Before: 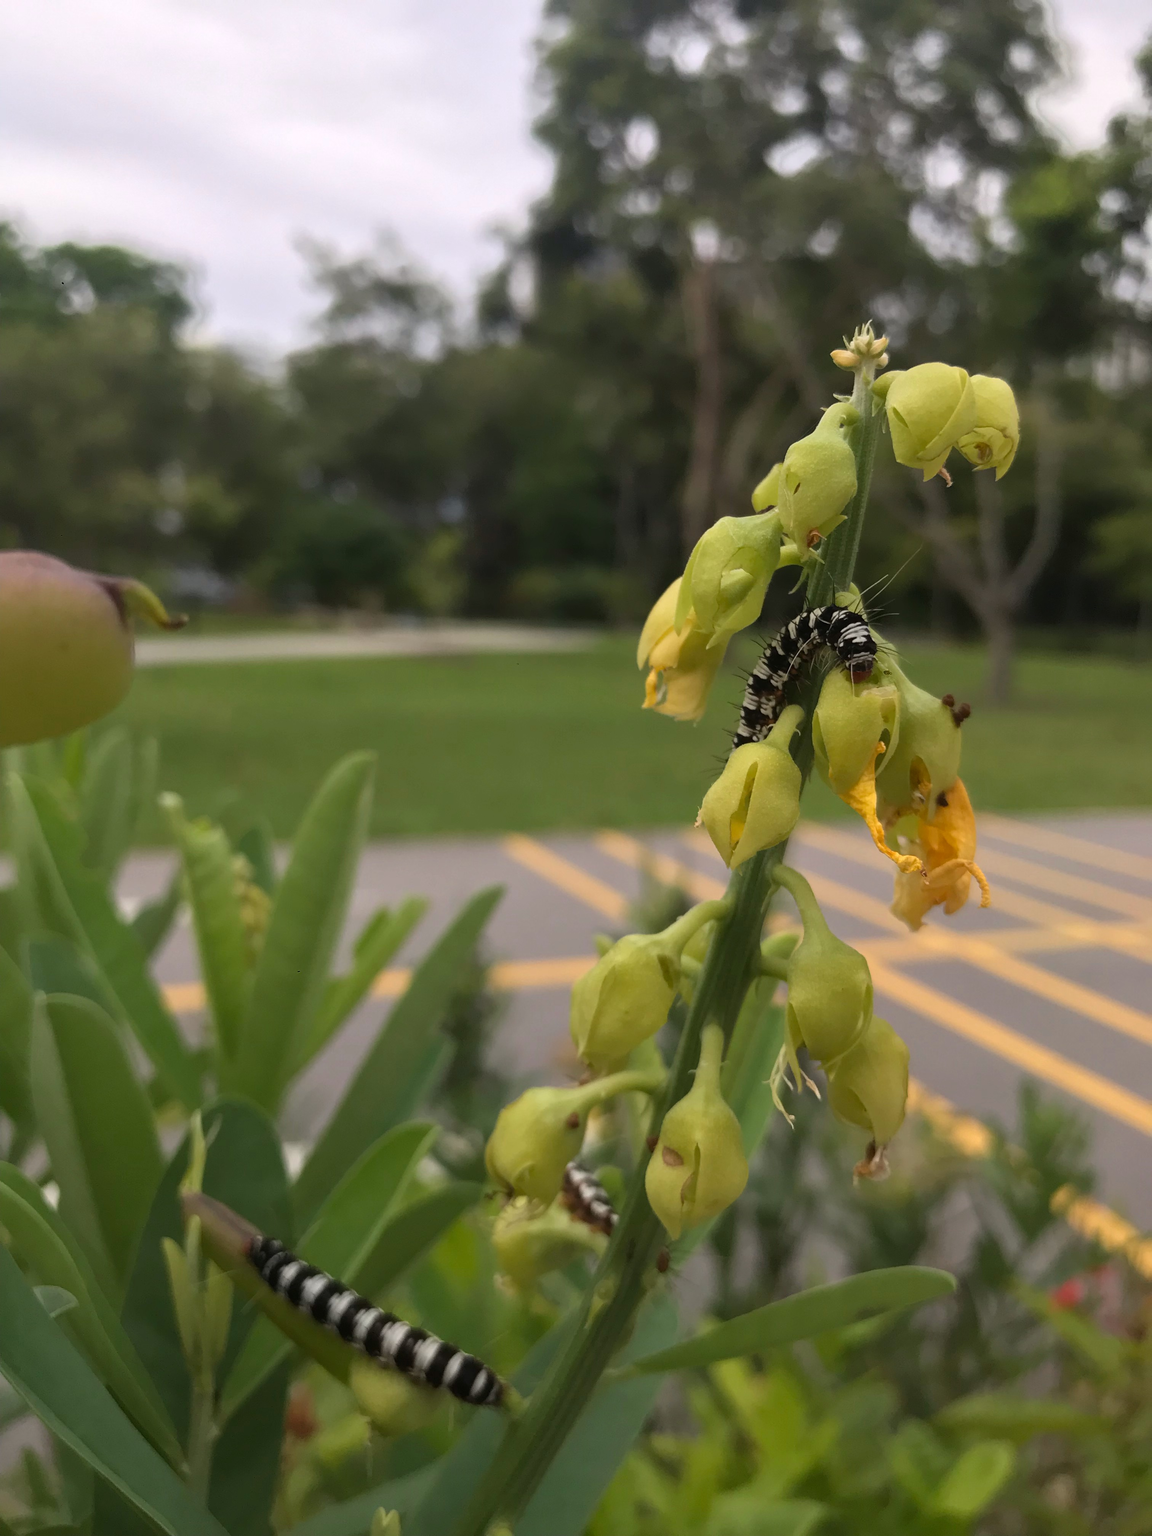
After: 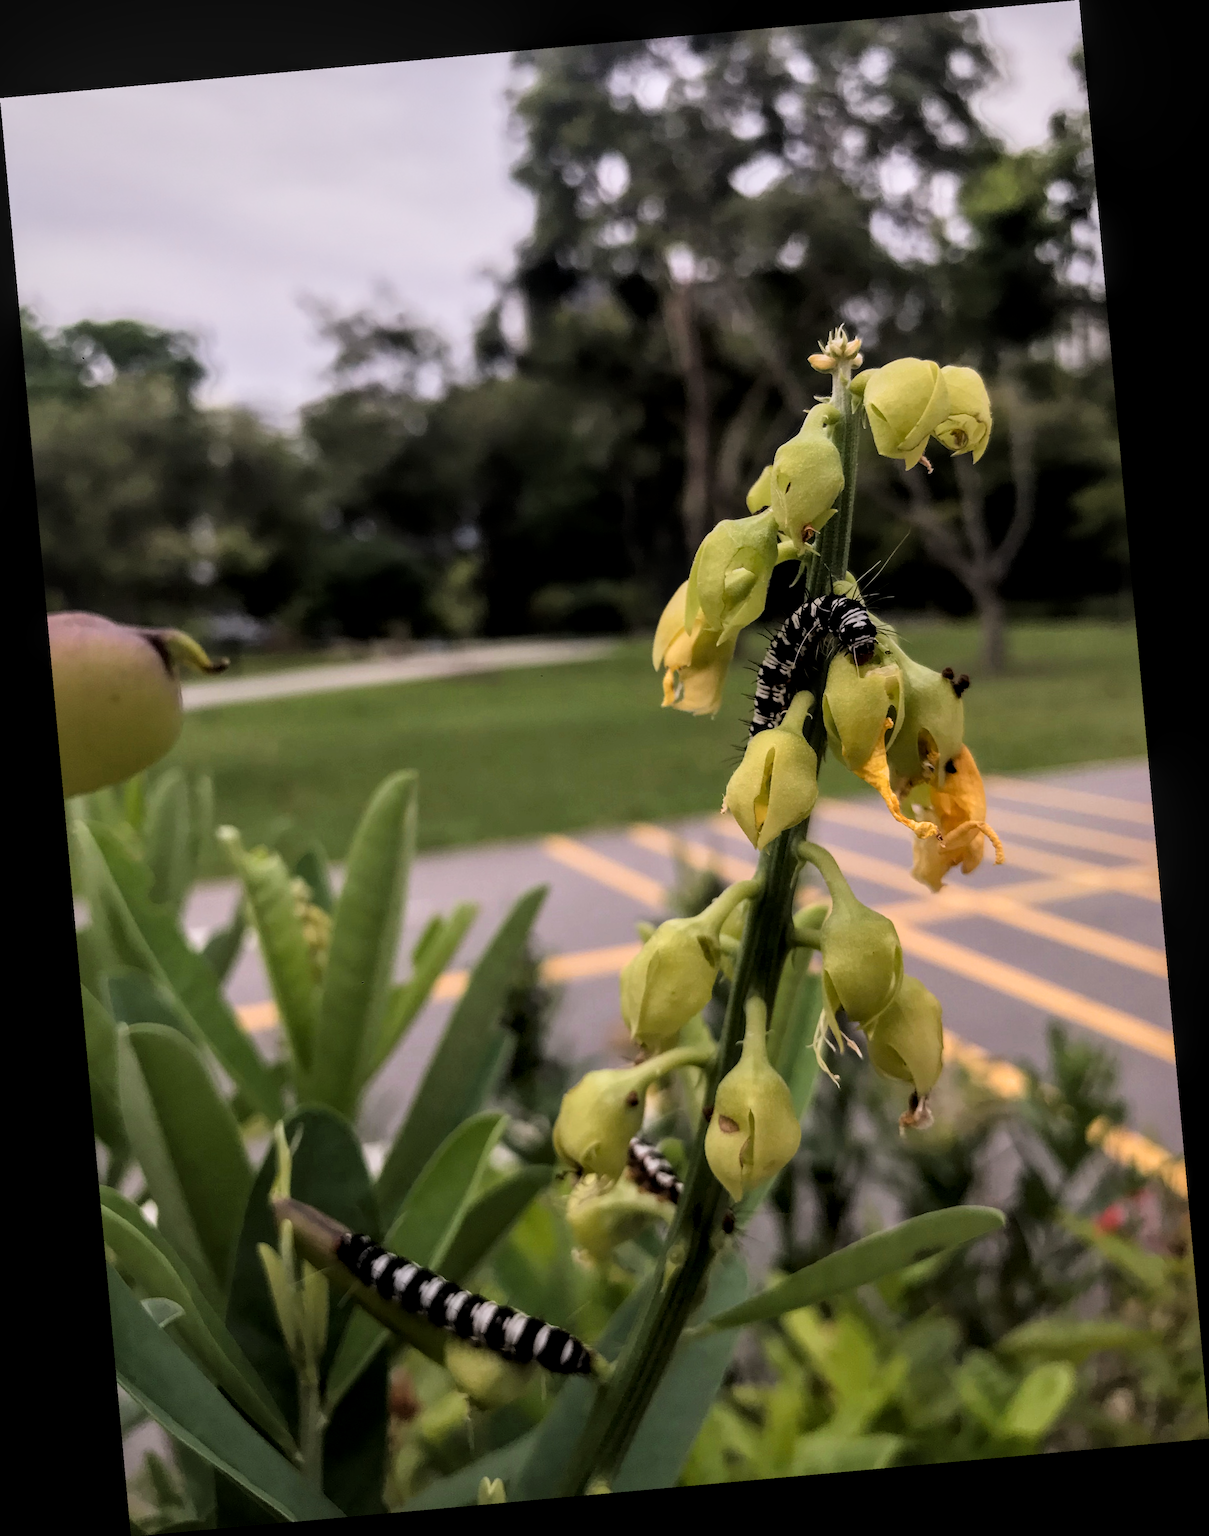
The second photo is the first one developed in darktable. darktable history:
rotate and perspective: rotation -5.2°, automatic cropping off
local contrast: detail 130%
filmic rgb: black relative exposure -5 EV, white relative exposure 3.5 EV, hardness 3.19, contrast 1.4, highlights saturation mix -50%
exposure: compensate highlight preservation false
tone equalizer: on, module defaults
white balance: red 1.05, blue 1.072
